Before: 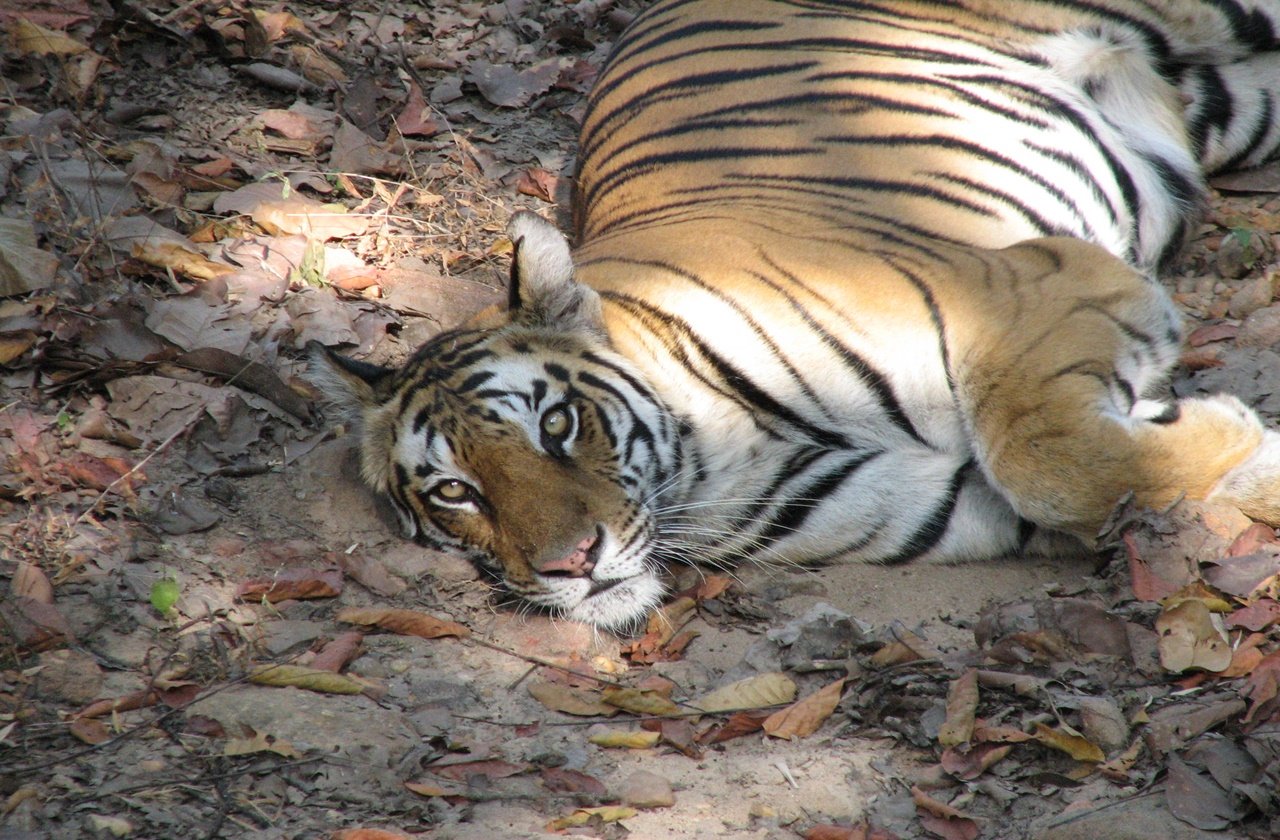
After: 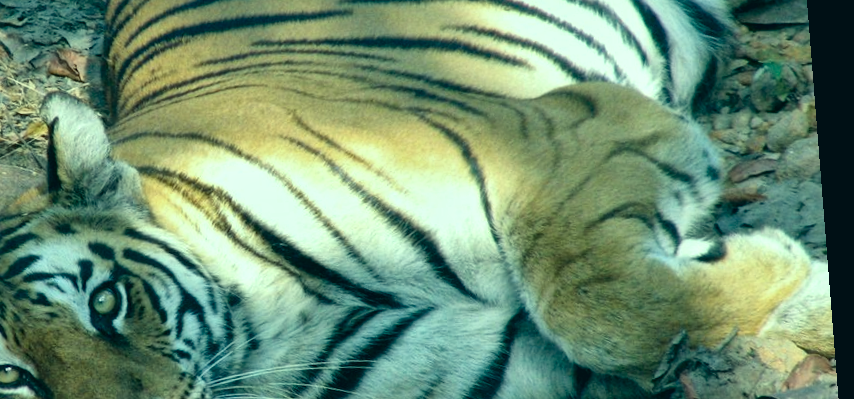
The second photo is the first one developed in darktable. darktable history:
rotate and perspective: rotation -4.2°, shear 0.006, automatic cropping off
local contrast: mode bilateral grid, contrast 20, coarseness 20, detail 150%, midtone range 0.2
color correction: highlights a* -20.08, highlights b* 9.8, shadows a* -20.4, shadows b* -10.76
crop: left 36.005%, top 18.293%, right 0.31%, bottom 38.444%
